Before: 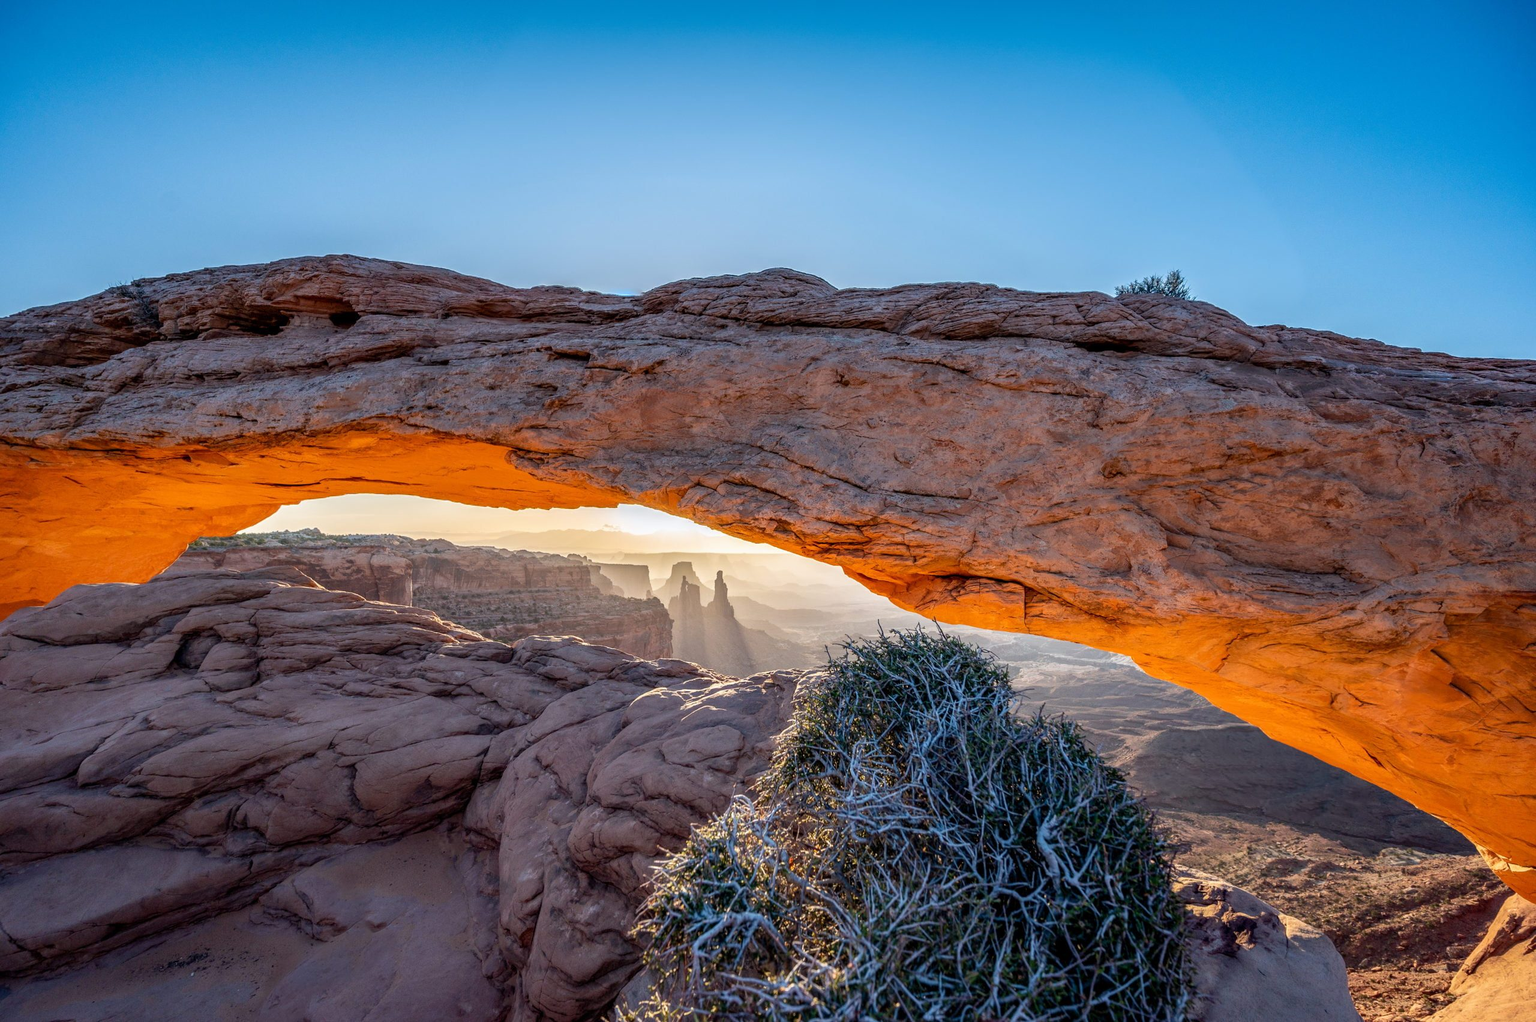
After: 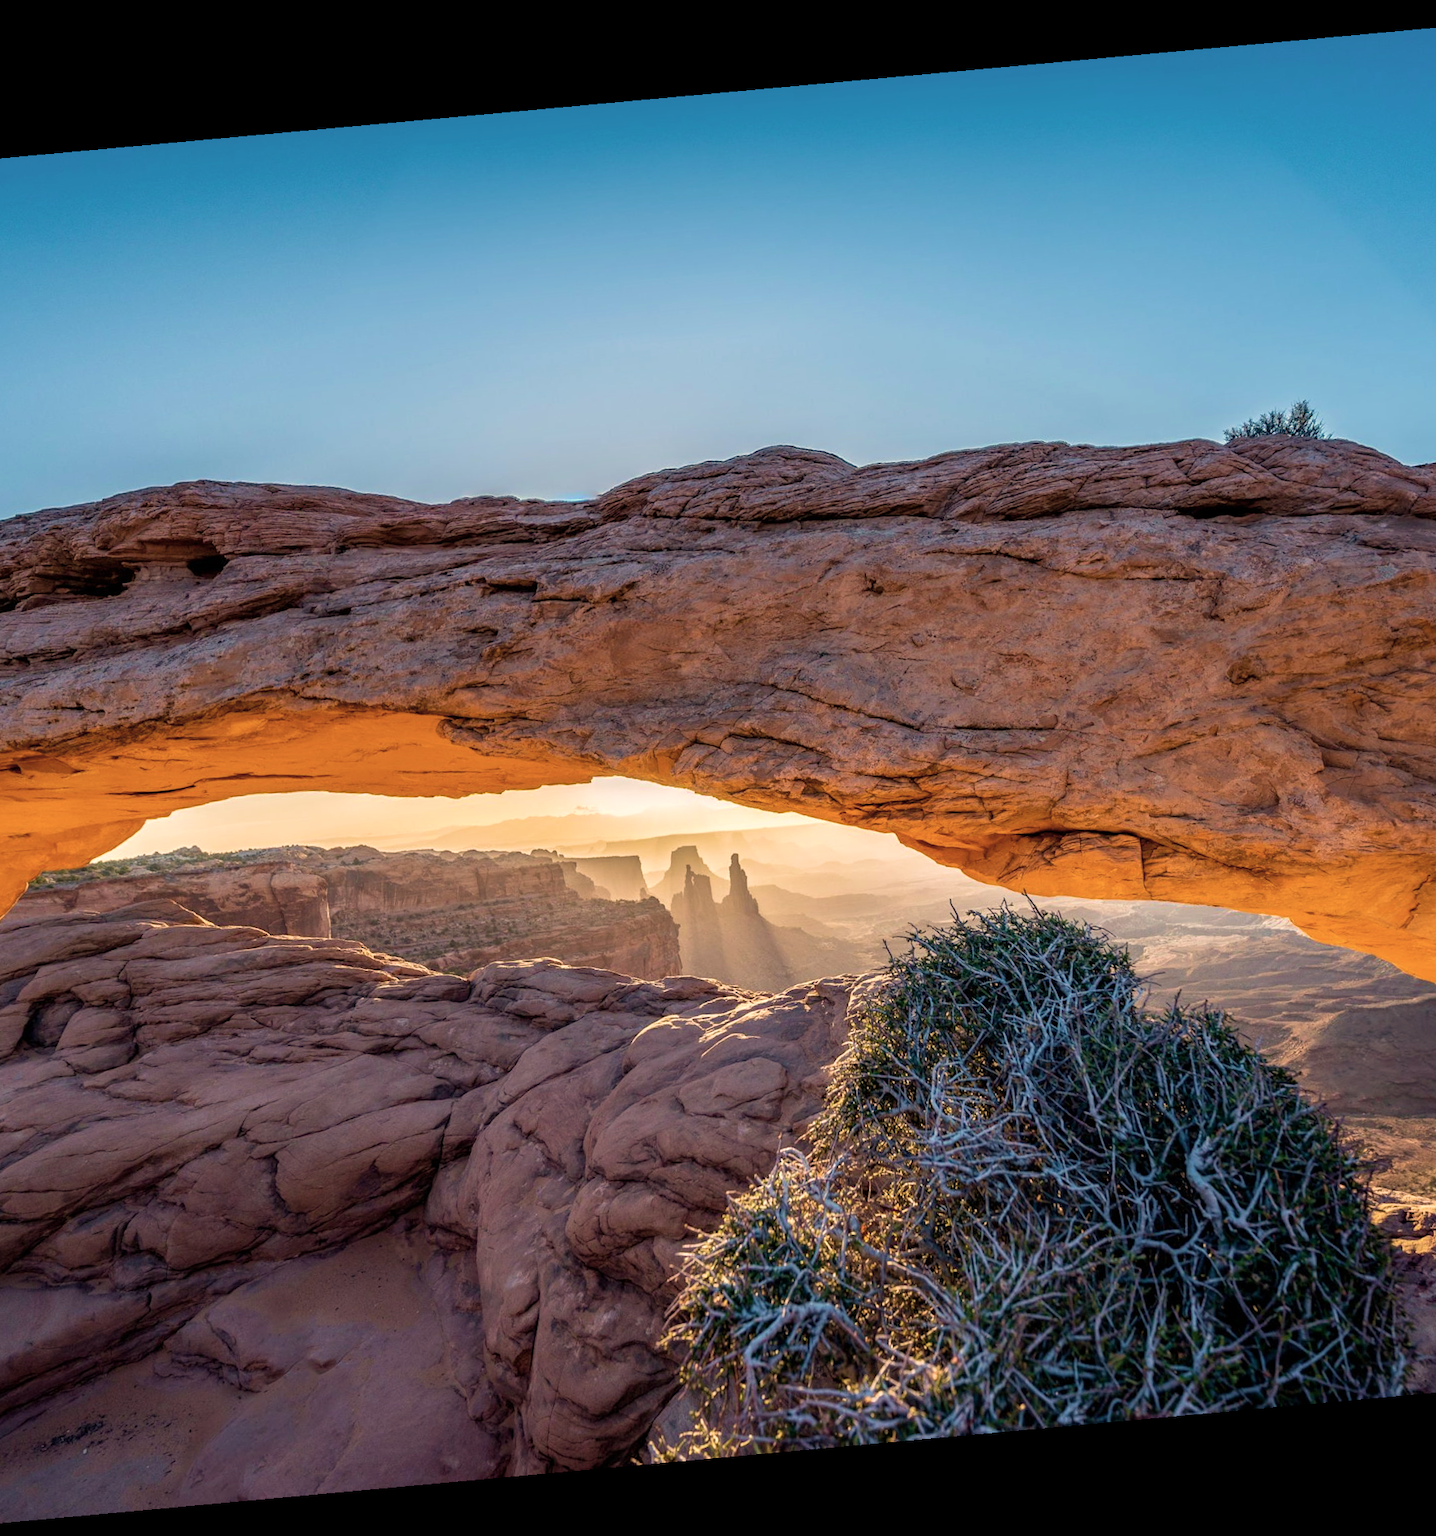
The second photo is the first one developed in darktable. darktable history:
white balance: red 1.045, blue 0.932
rotate and perspective: rotation -5.2°, automatic cropping off
color correction: highlights a* 5.59, highlights b* 5.24, saturation 0.68
color balance rgb: perceptual saturation grading › global saturation 20%, global vibrance 20%
crop and rotate: left 13.342%, right 19.991%
velvia: strength 39.63%
